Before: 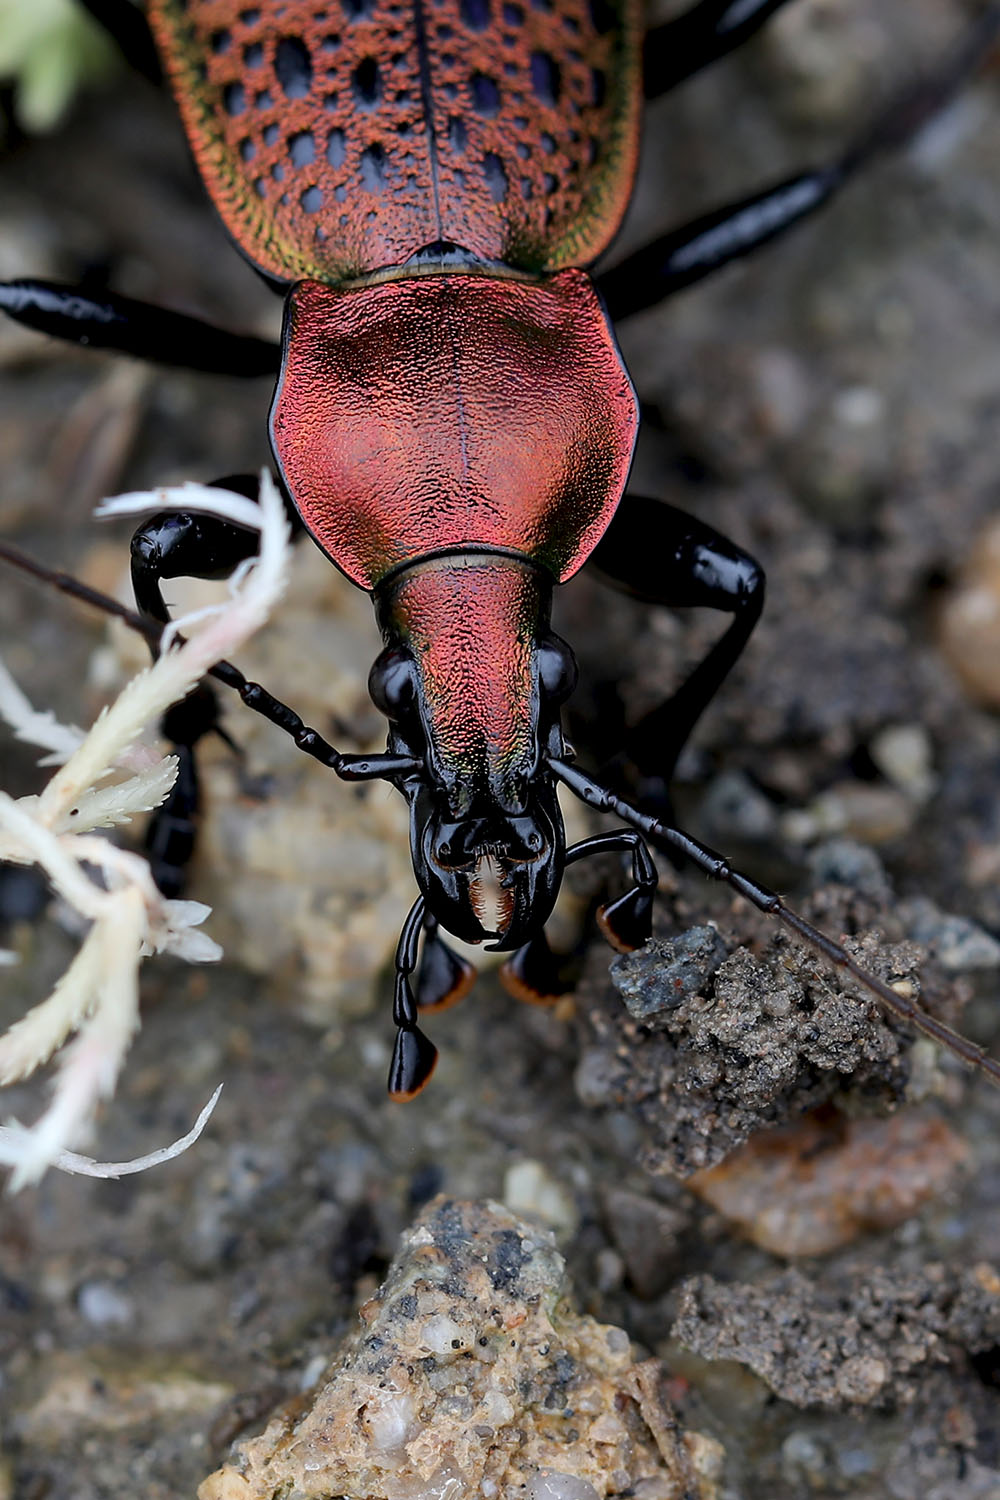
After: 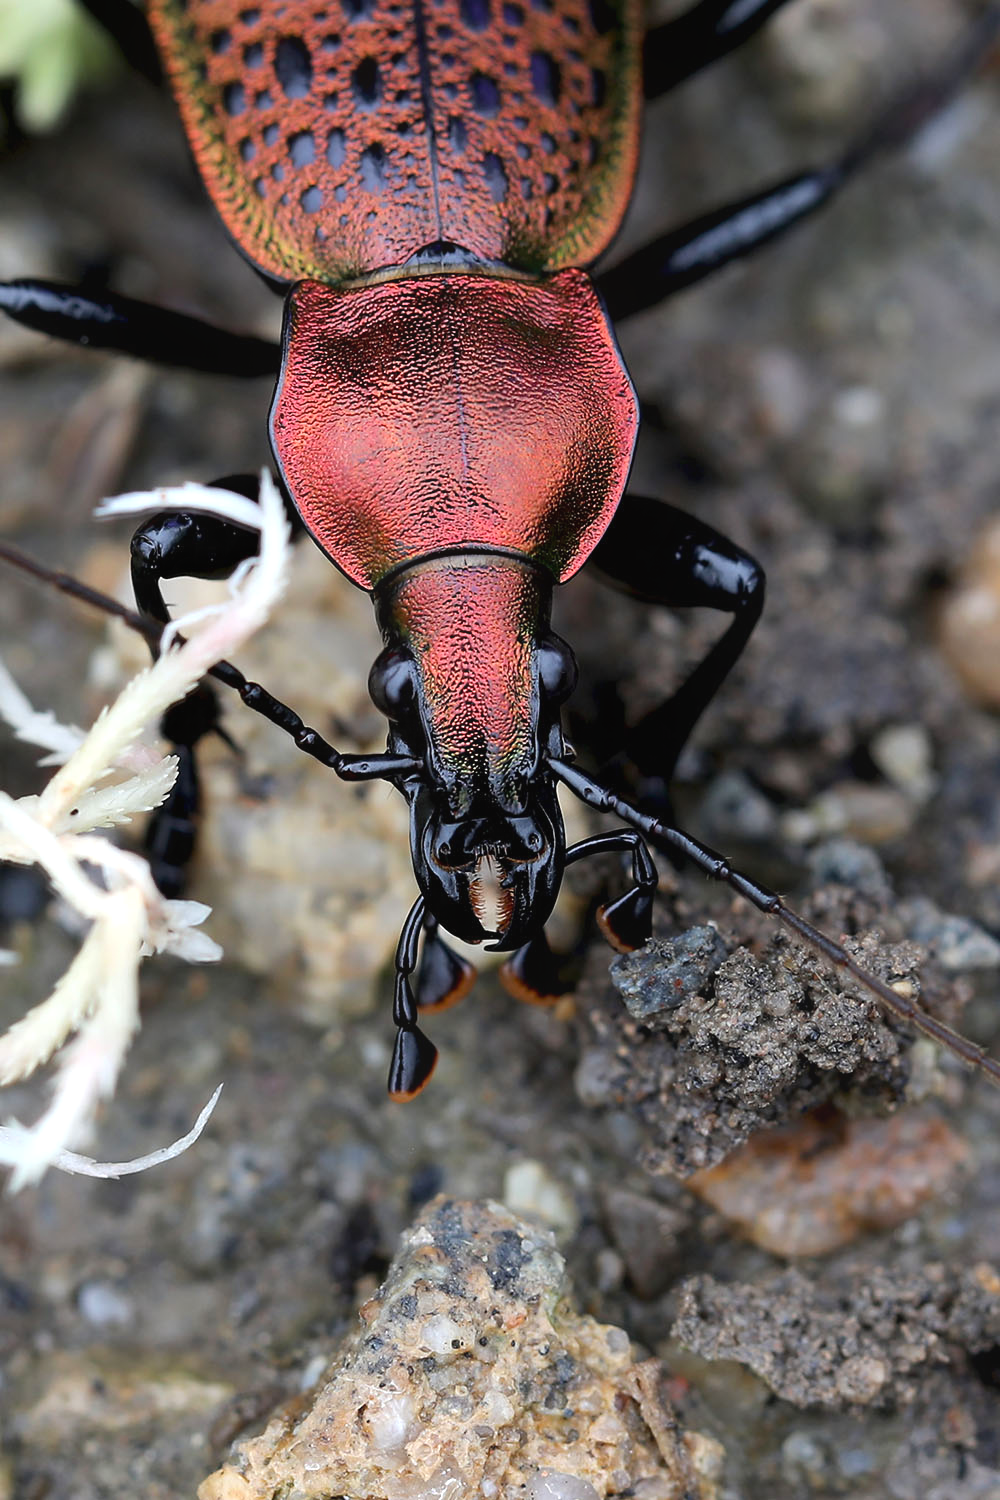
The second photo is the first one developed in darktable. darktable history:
exposure: black level correction 0, exposure 0.5 EV, compensate highlight preservation false
color correction: highlights a* -0.182, highlights b* -0.124
contrast equalizer: octaves 7, y [[0.6 ×6], [0.55 ×6], [0 ×6], [0 ×6], [0 ×6]], mix -0.3
